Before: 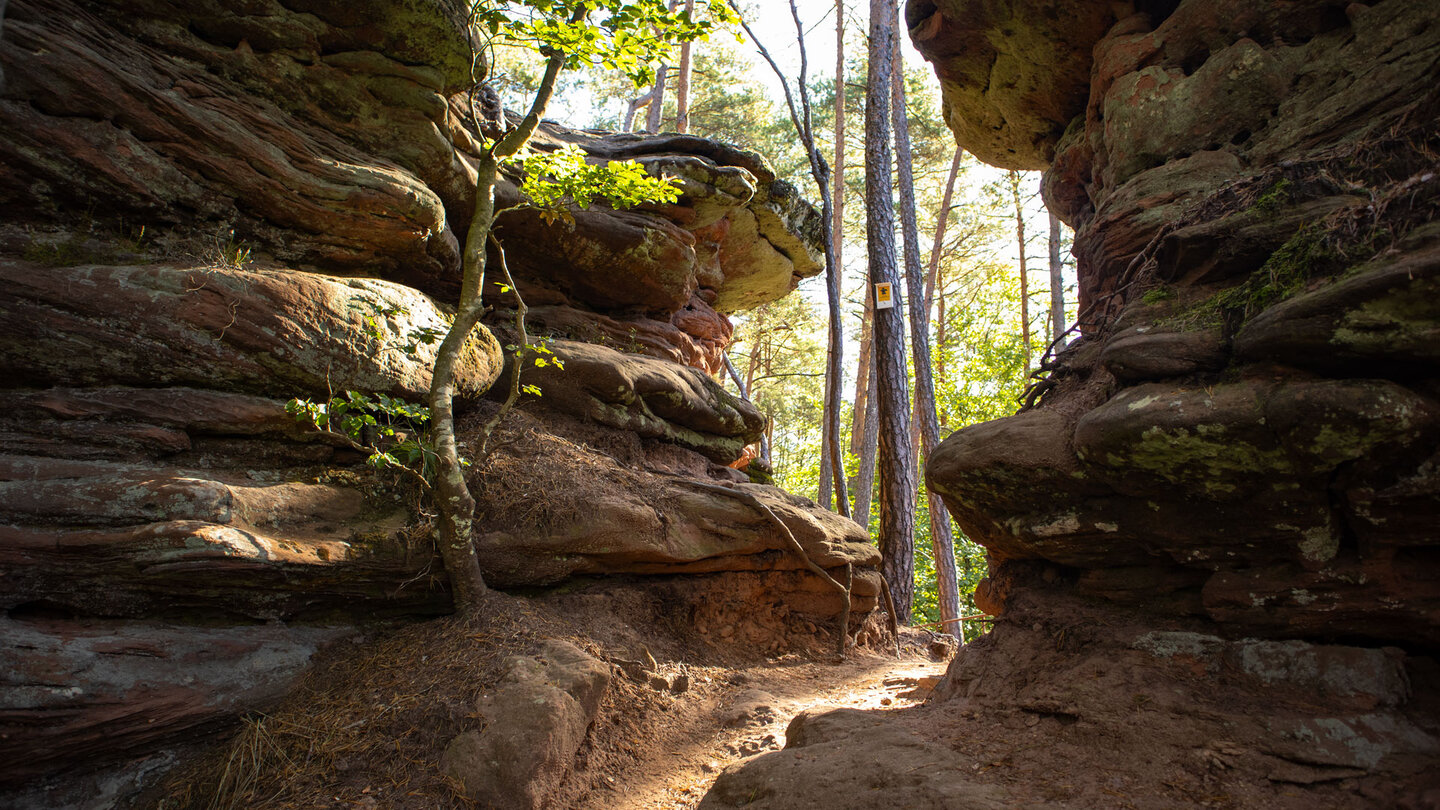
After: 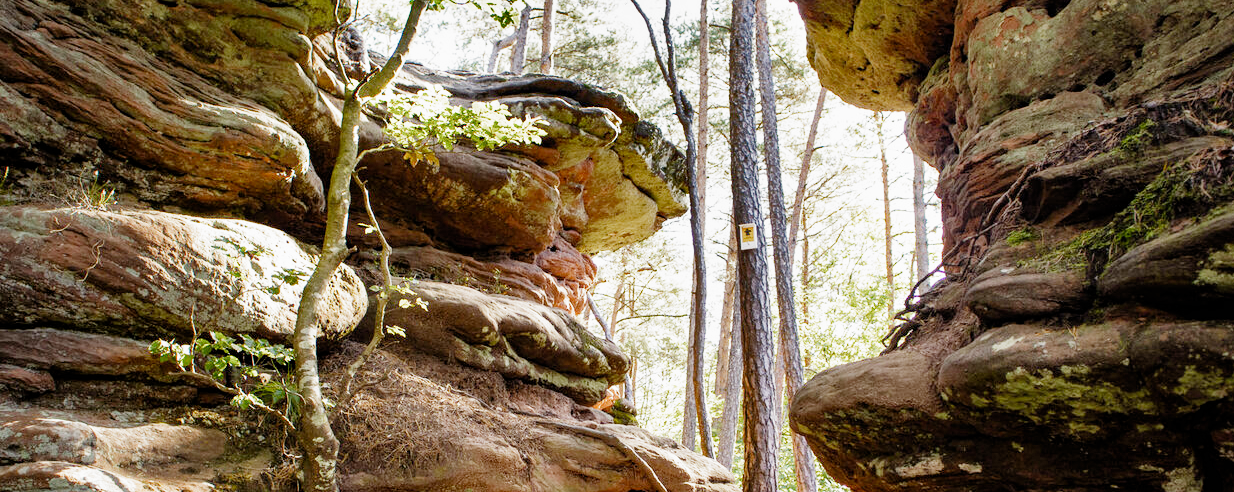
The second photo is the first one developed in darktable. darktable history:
filmic rgb: black relative exposure -7.65 EV, white relative exposure 4.56 EV, threshold 2.99 EV, hardness 3.61, preserve chrominance no, color science v4 (2020), contrast in shadows soft, contrast in highlights soft, enable highlight reconstruction true
exposure: black level correction 0.001, exposure 1.737 EV, compensate exposure bias true, compensate highlight preservation false
crop and rotate: left 9.461%, top 7.355%, right 4.831%, bottom 31.885%
shadows and highlights: shadows 24.44, highlights -78.67, soften with gaussian
